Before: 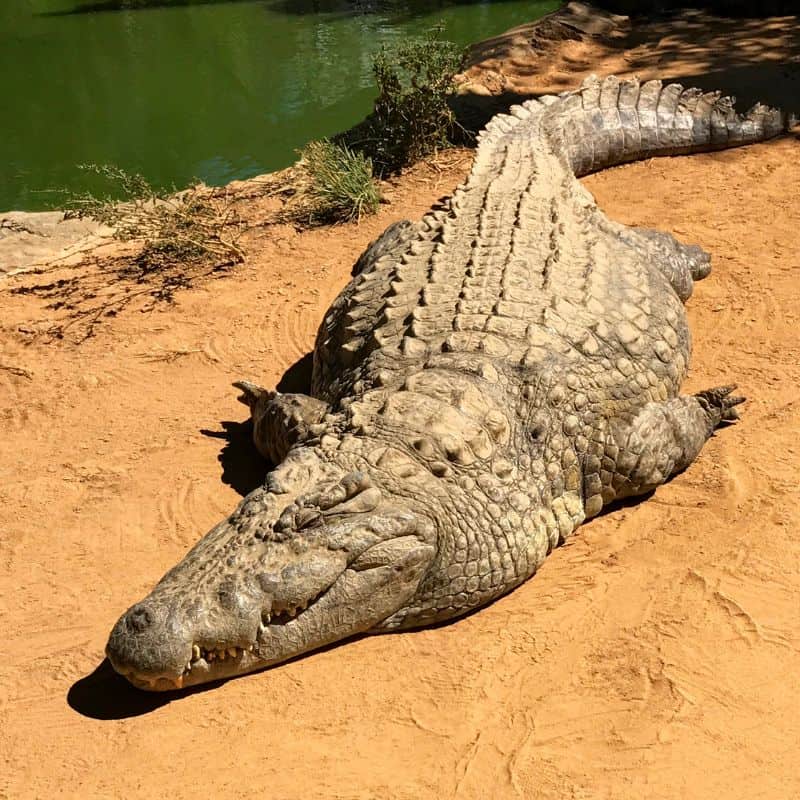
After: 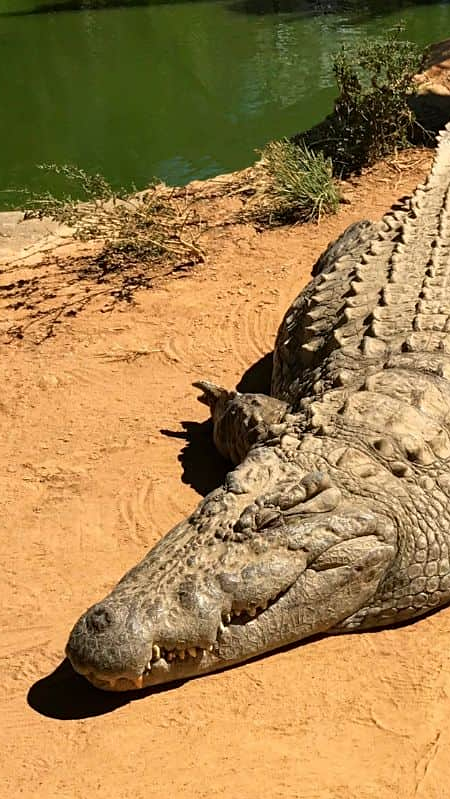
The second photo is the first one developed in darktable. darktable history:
crop: left 5.114%, right 38.589%
sharpen: amount 0.2
